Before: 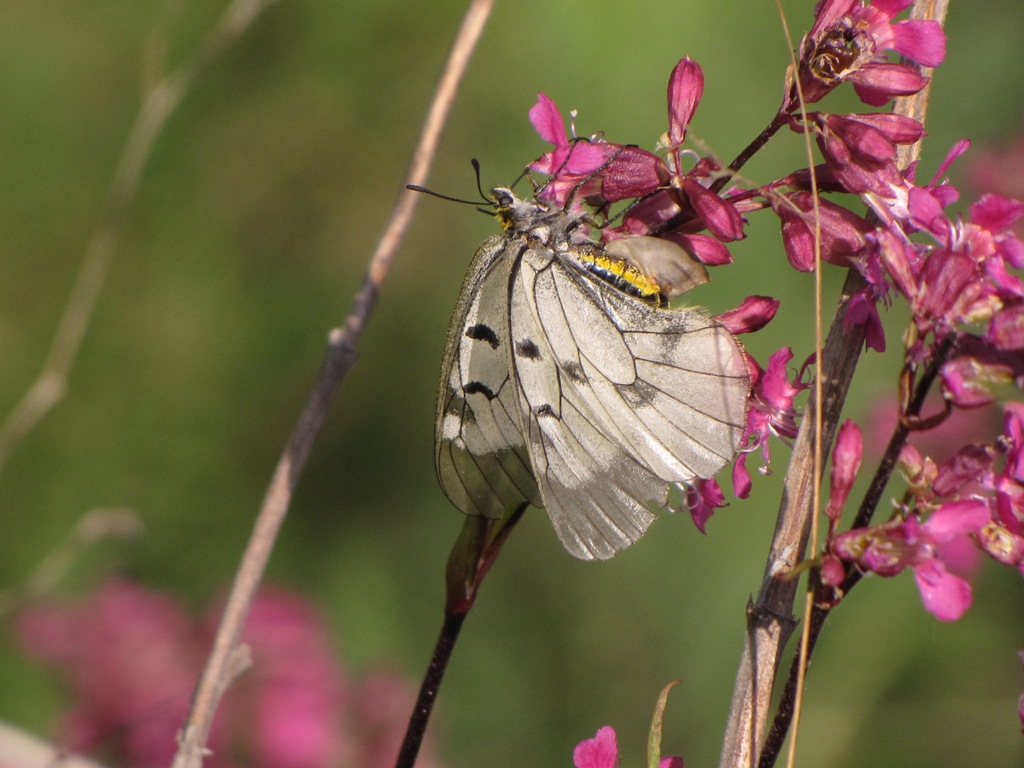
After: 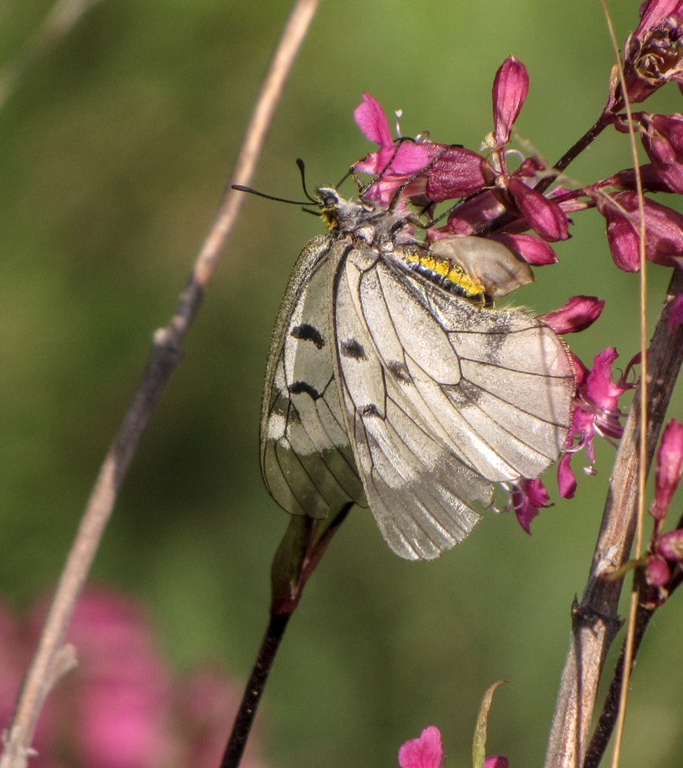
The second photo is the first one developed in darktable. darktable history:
local contrast: highlights 3%, shadows 3%, detail 133%
crop: left 17.109%, right 16.178%
